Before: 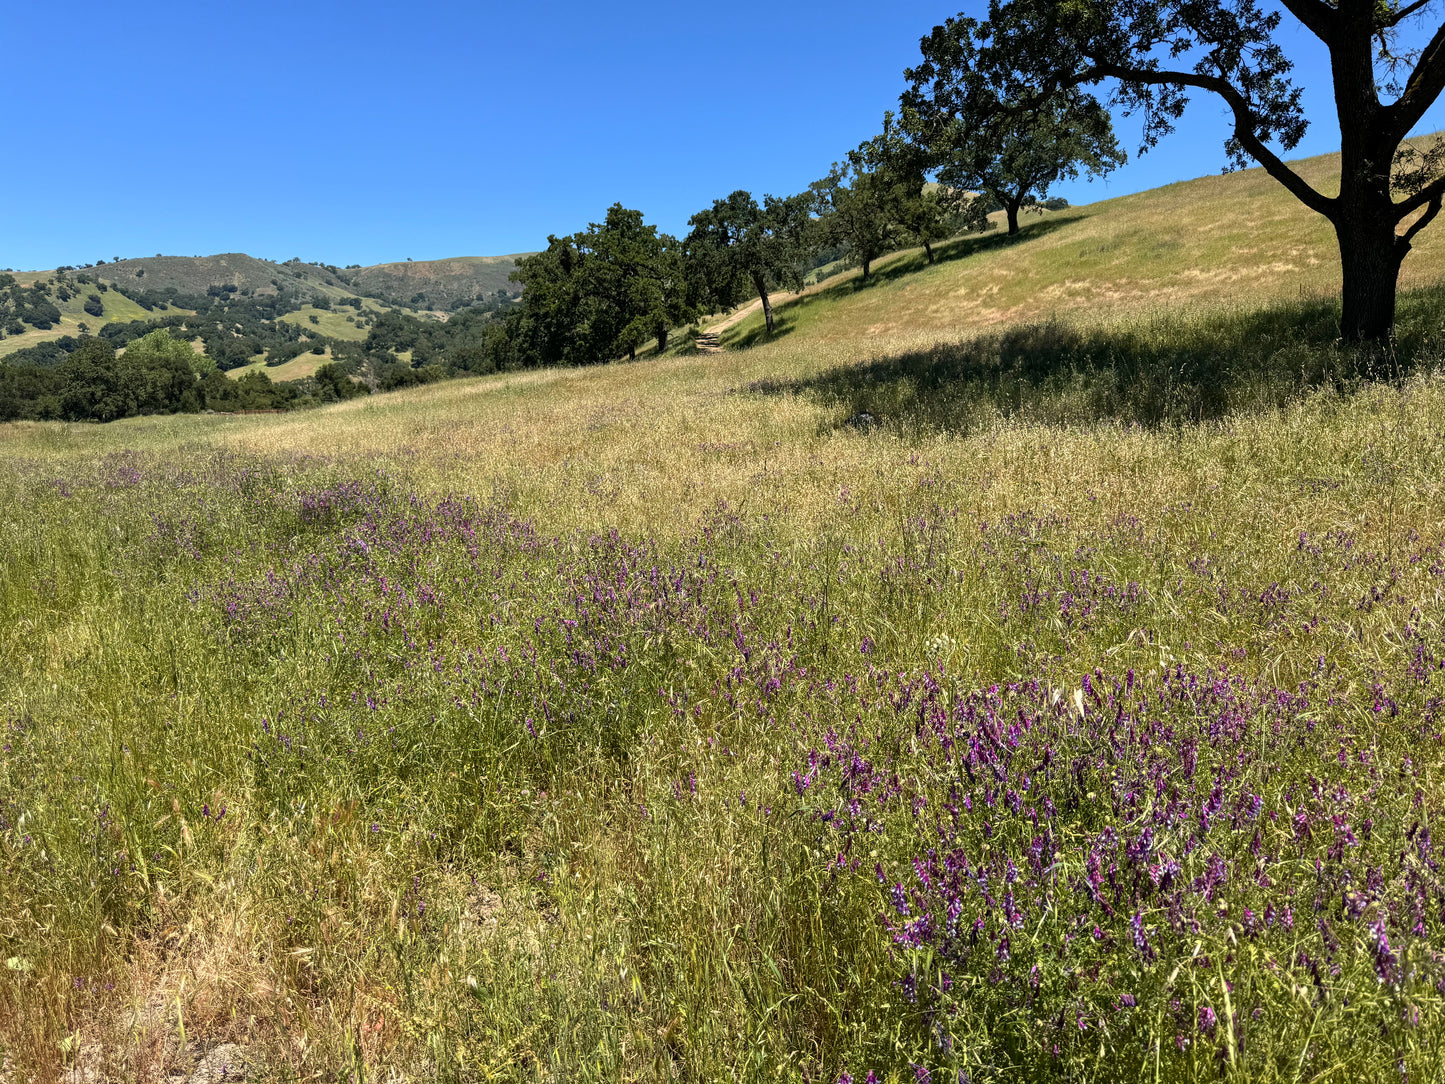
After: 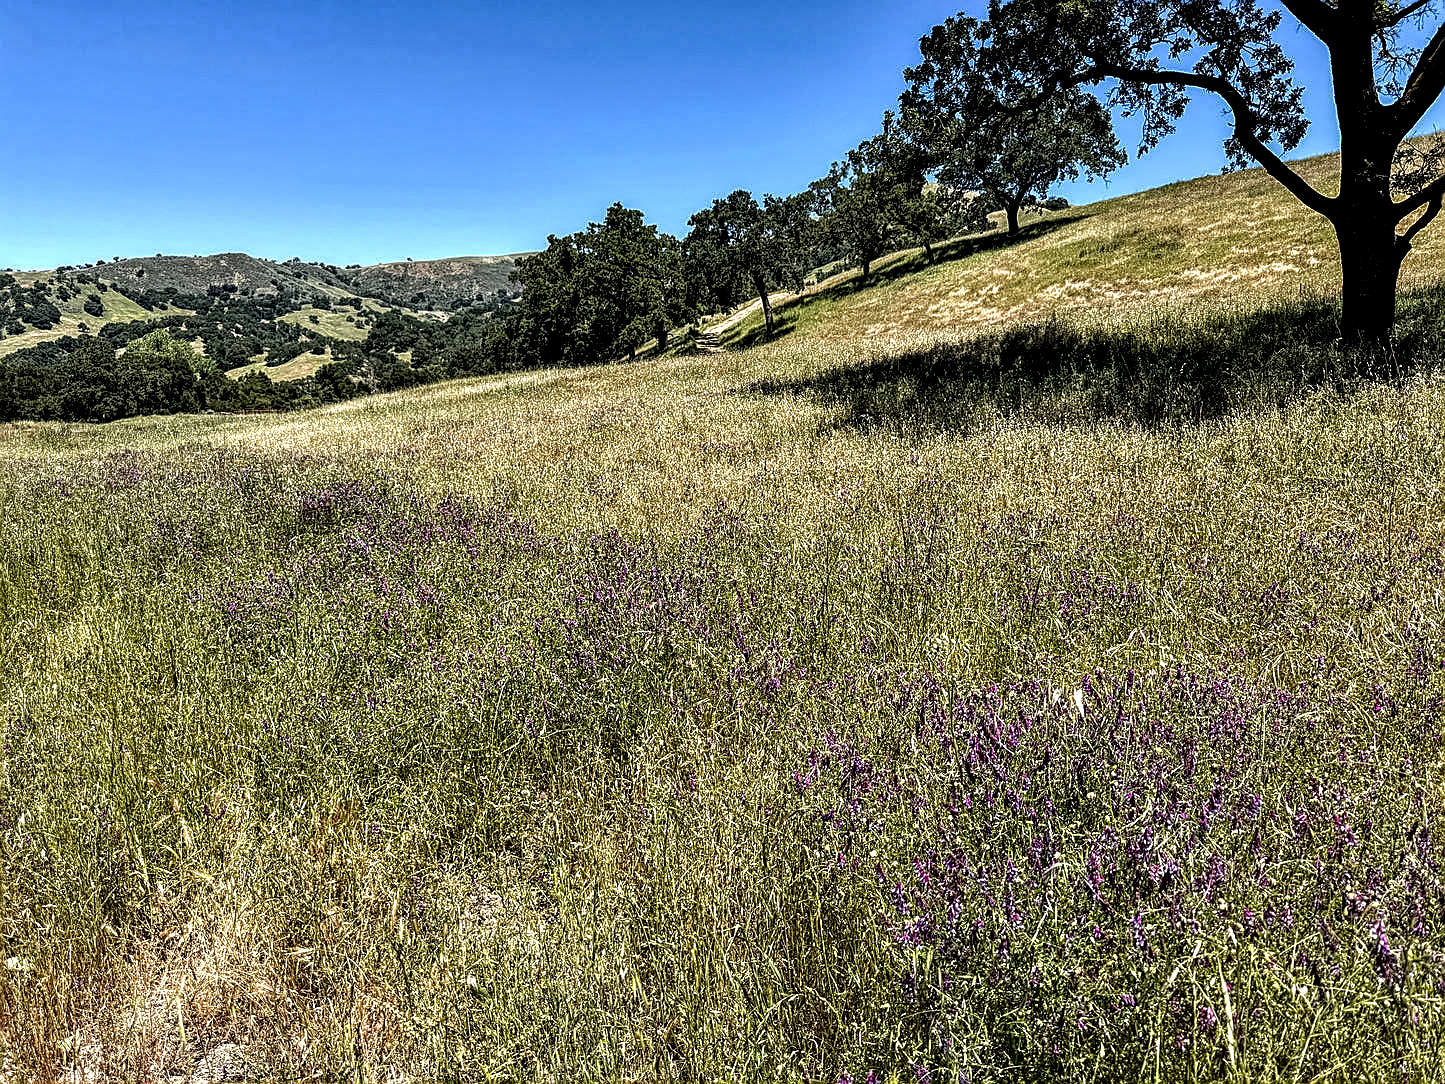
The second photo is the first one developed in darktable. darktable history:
white balance: emerald 1
contrast equalizer: octaves 7, y [[0.609, 0.611, 0.615, 0.613, 0.607, 0.603], [0.504, 0.498, 0.496, 0.499, 0.506, 0.516], [0 ×6], [0 ×6], [0 ×6]]
local contrast: highlights 12%, shadows 38%, detail 183%, midtone range 0.471
sharpen: radius 1.4, amount 1.25, threshold 0.7
